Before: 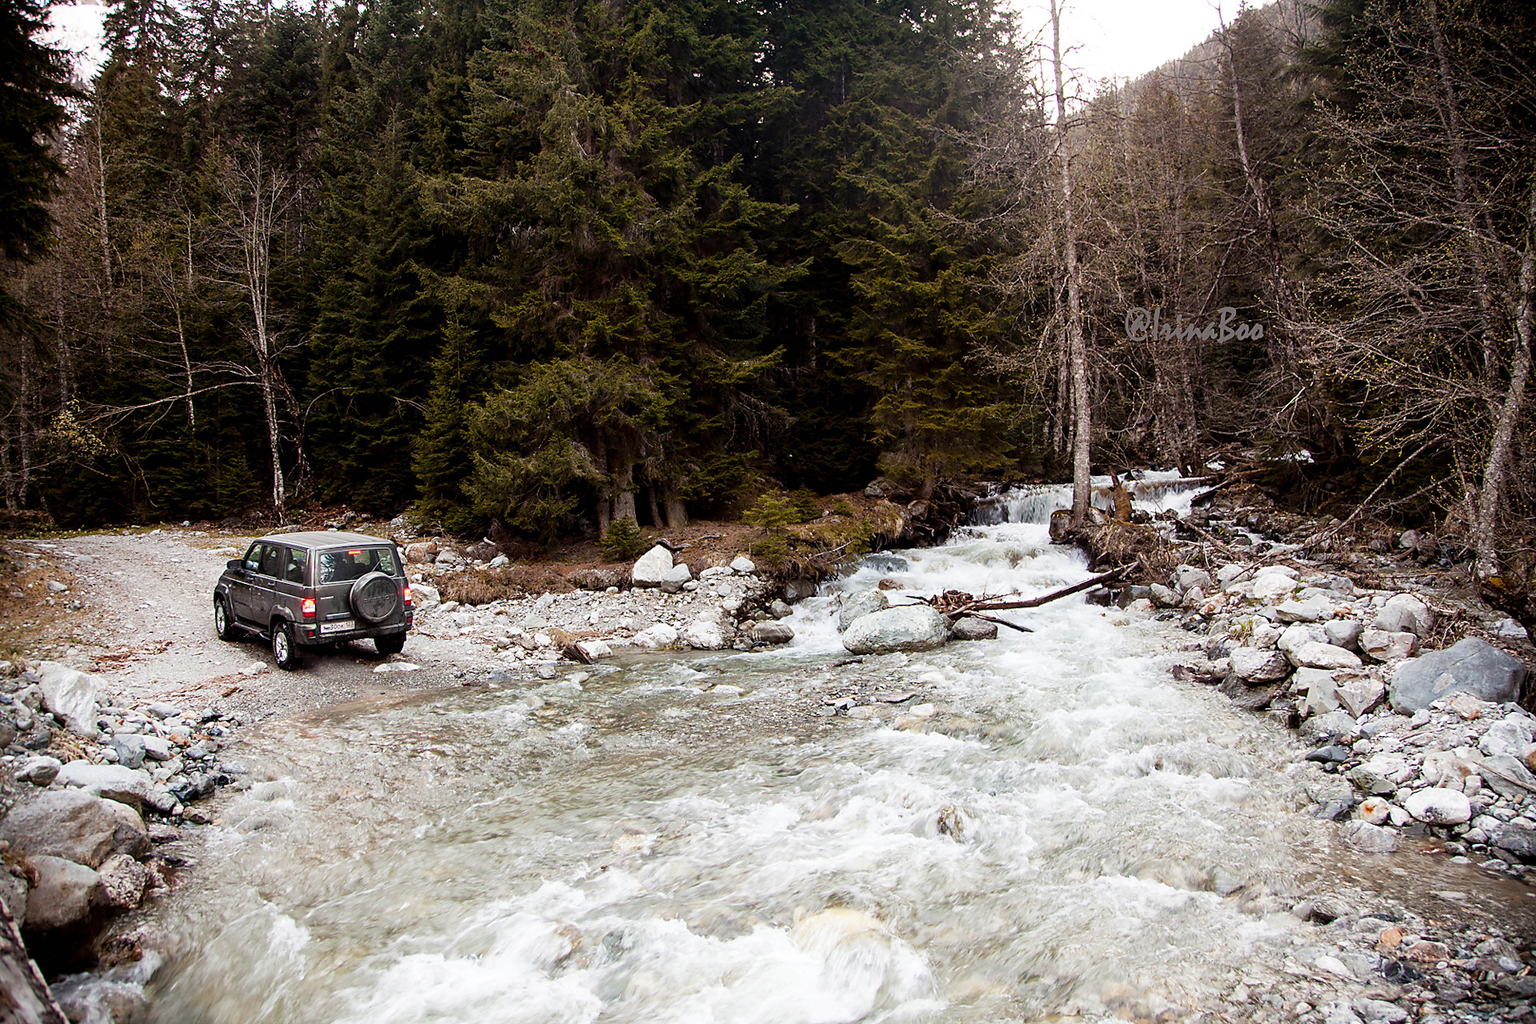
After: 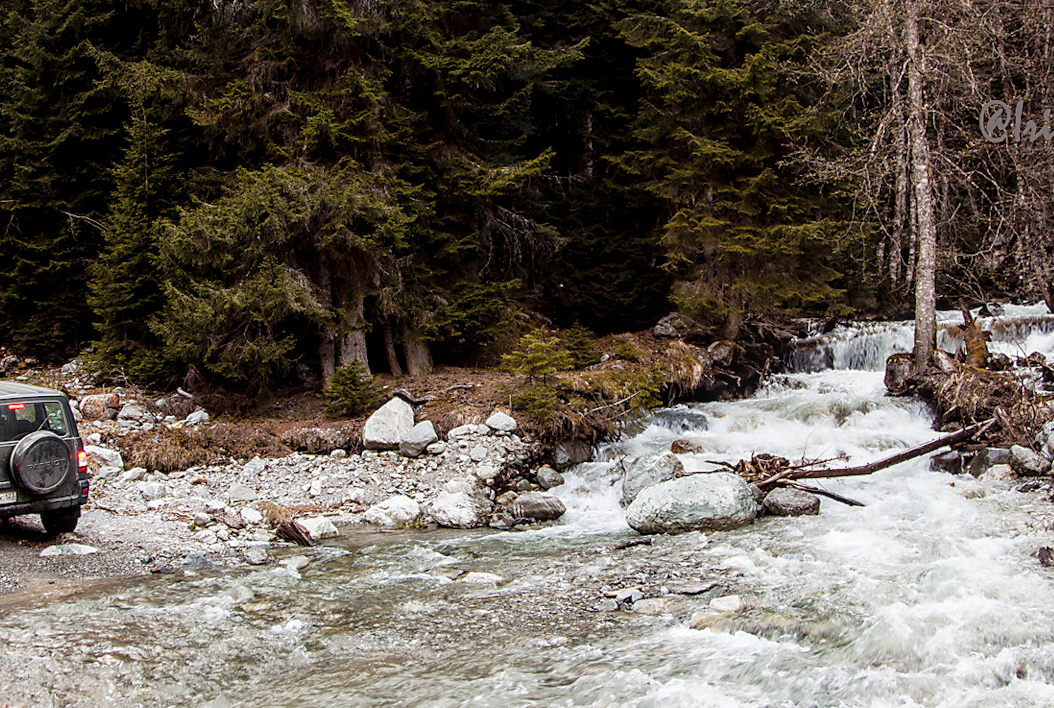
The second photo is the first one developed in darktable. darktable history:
crop and rotate: left 22.248%, top 22.247%, right 22.852%, bottom 22.381%
local contrast: on, module defaults
